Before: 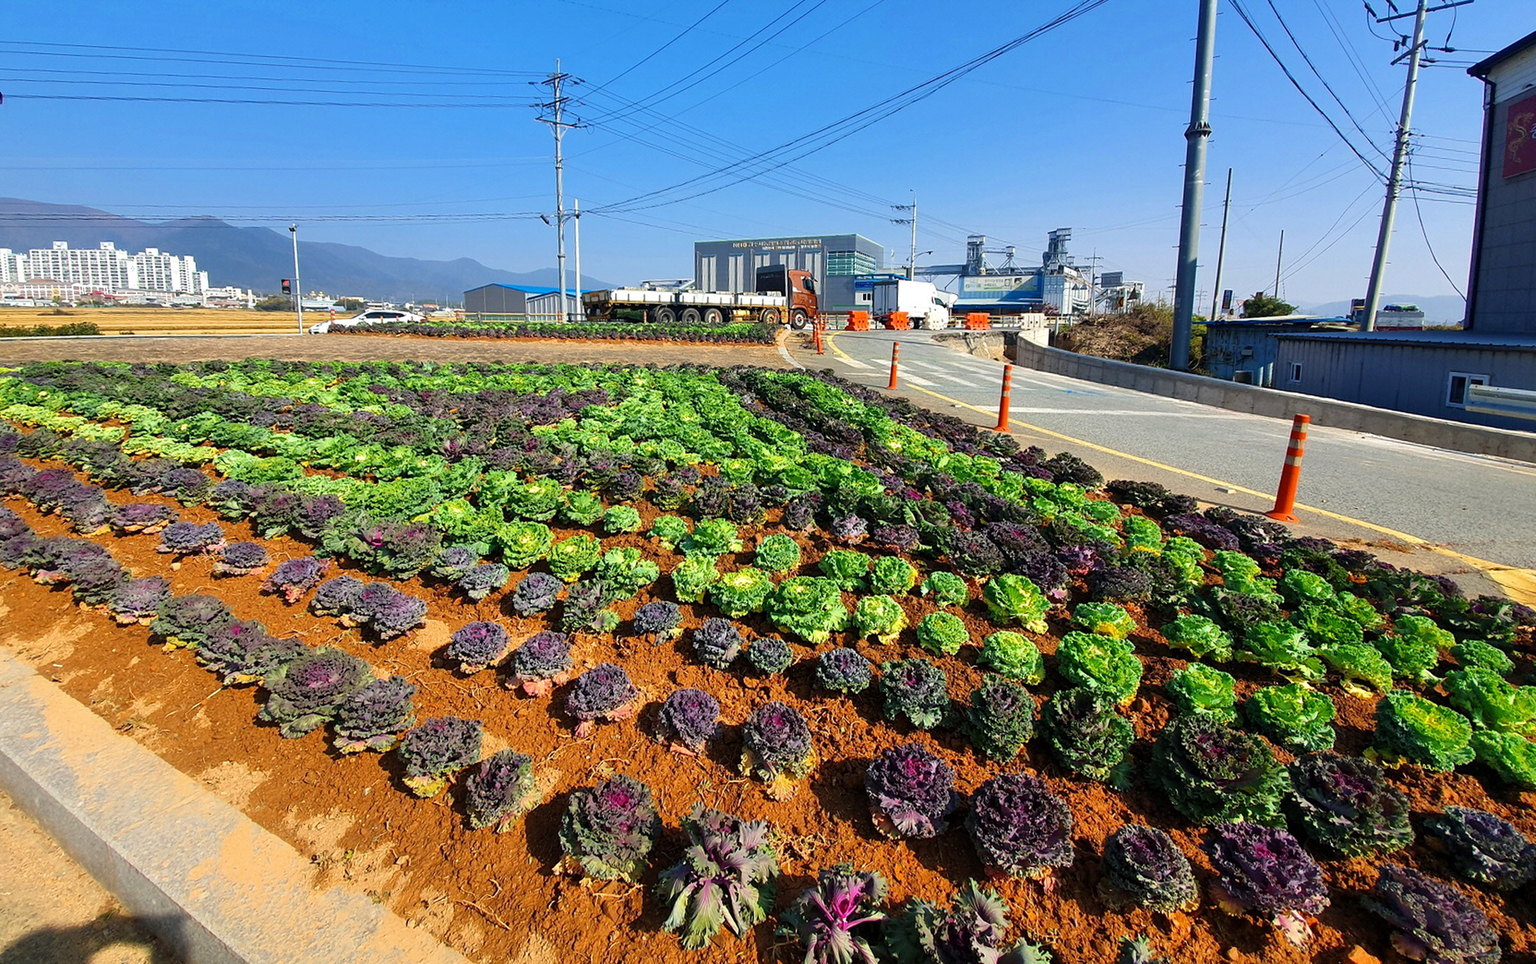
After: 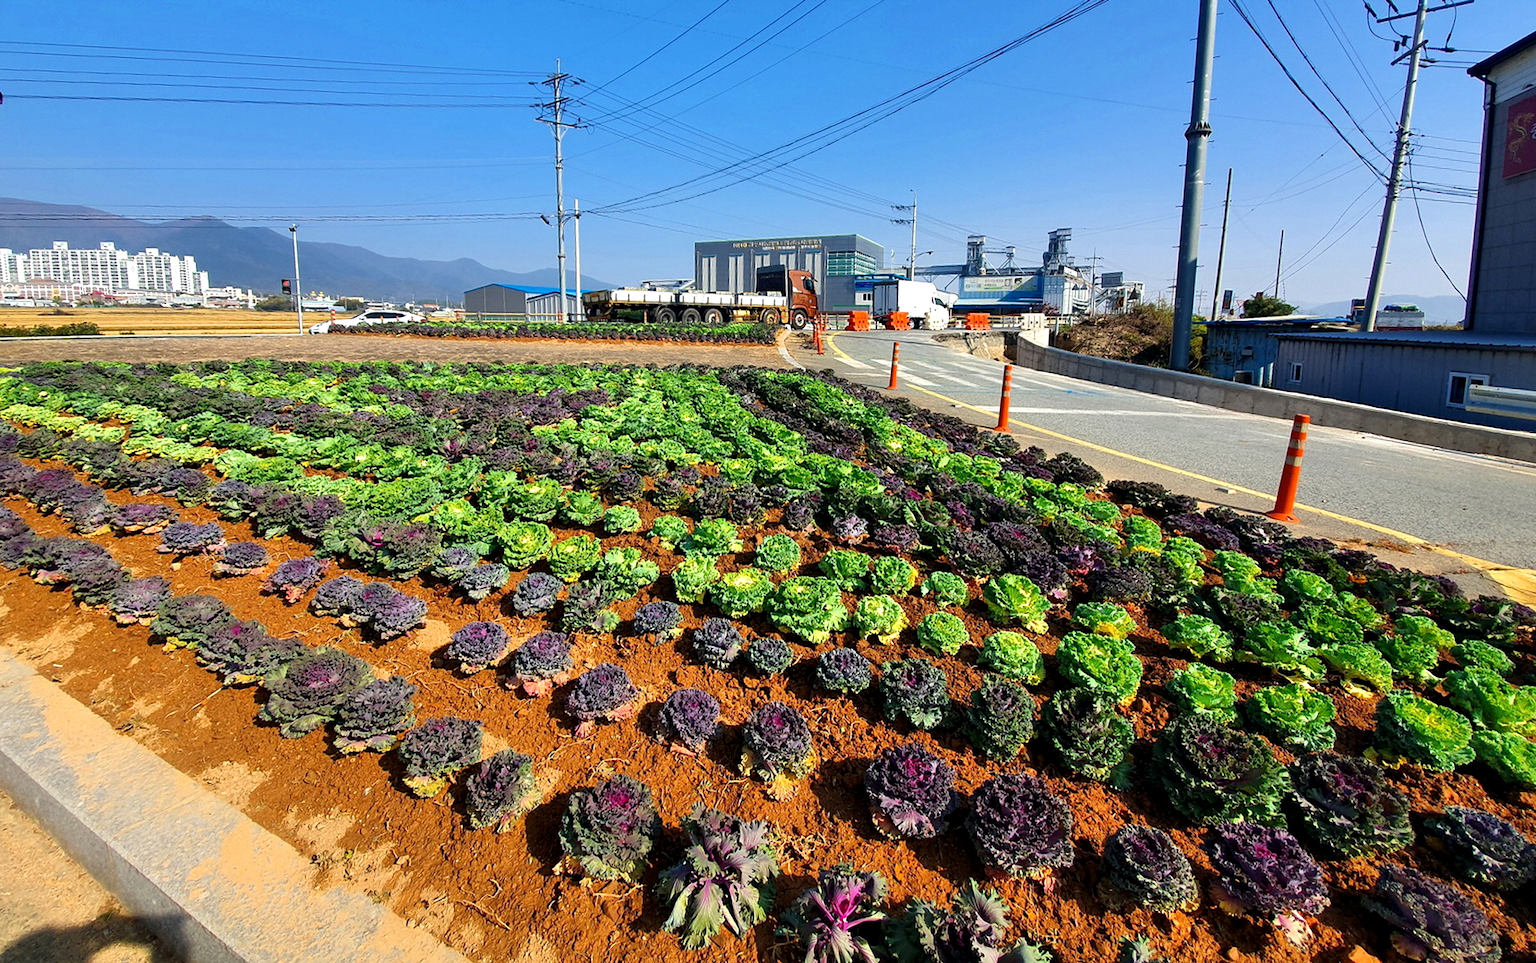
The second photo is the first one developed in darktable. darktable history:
contrast equalizer: octaves 7, y [[0.524 ×6], [0.512 ×6], [0.379 ×6], [0 ×6], [0 ×6]]
color balance rgb: saturation formula JzAzBz (2021)
